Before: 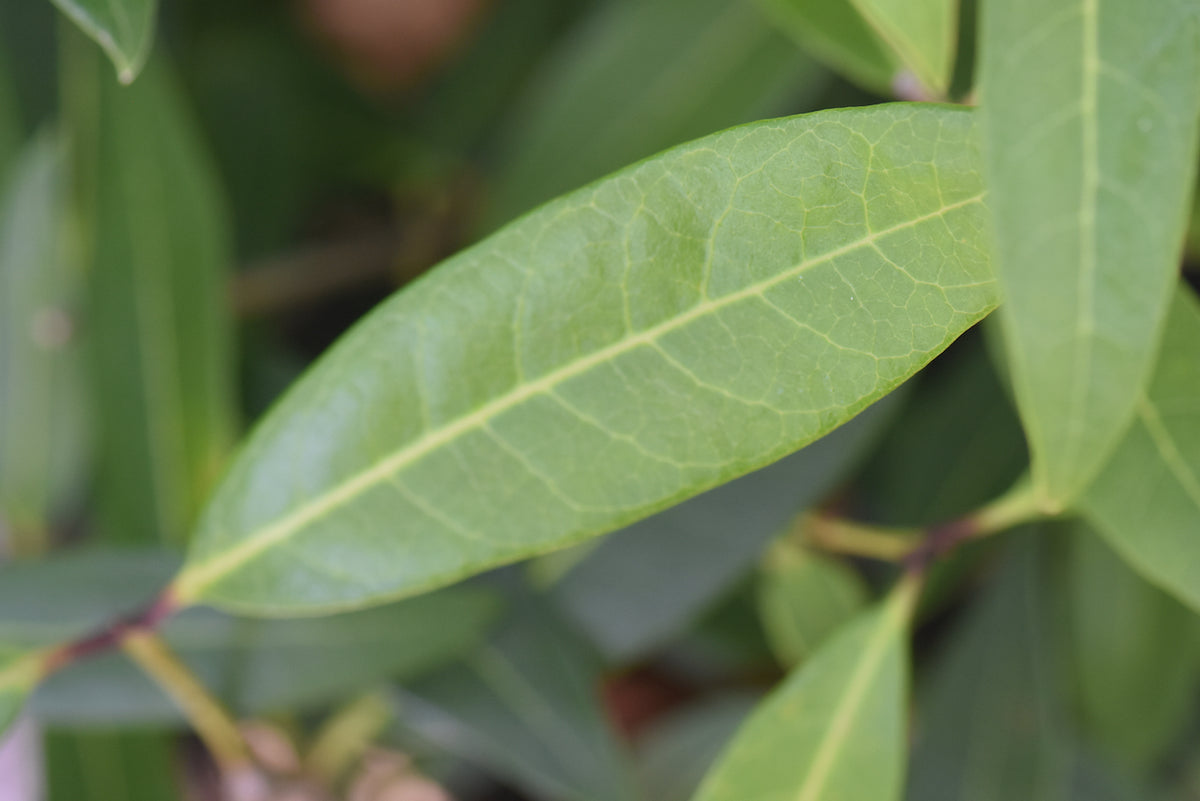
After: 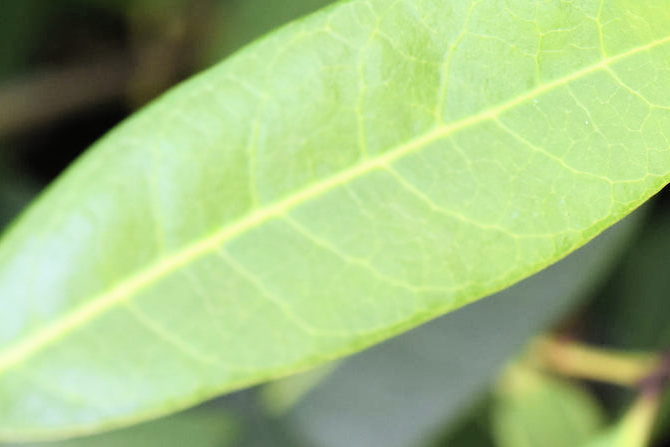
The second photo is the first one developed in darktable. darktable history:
crop and rotate: left 22.13%, top 22.054%, right 22.026%, bottom 22.102%
contrast brightness saturation: contrast 0.2, brightness 0.15, saturation 0.14
filmic rgb: black relative exposure -4.91 EV, white relative exposure 2.84 EV, hardness 3.7
exposure: black level correction 0, exposure 0.5 EV, compensate exposure bias true, compensate highlight preservation false
